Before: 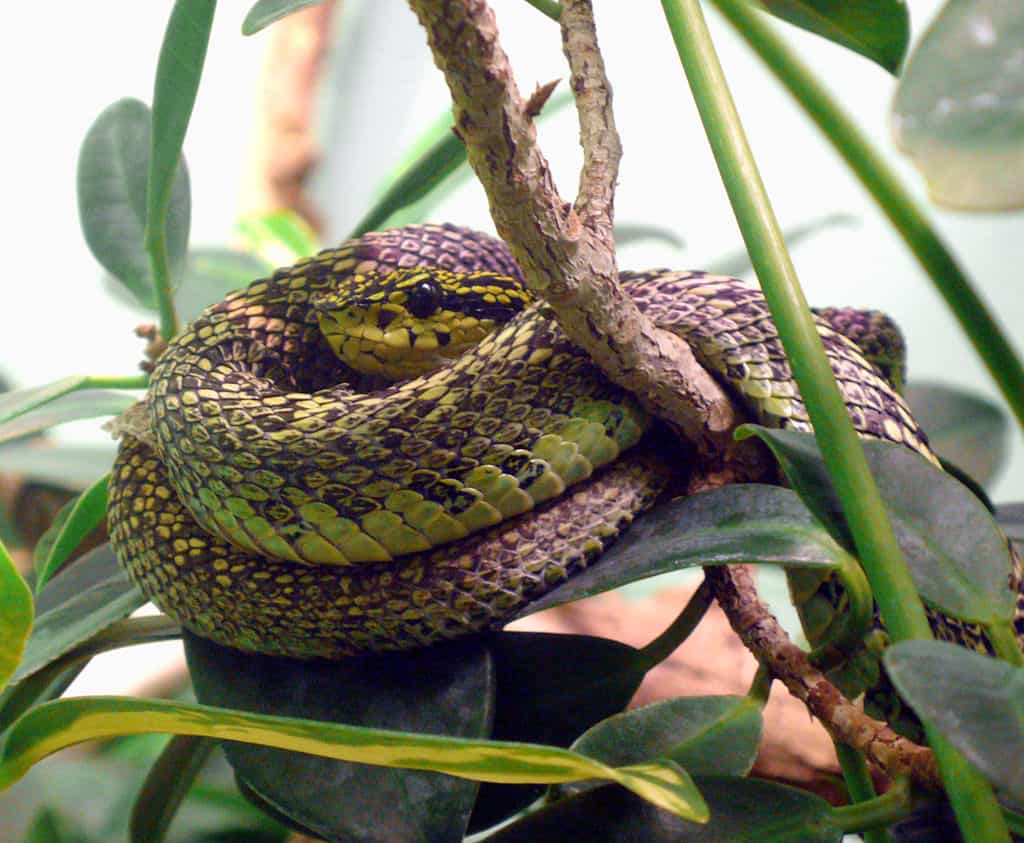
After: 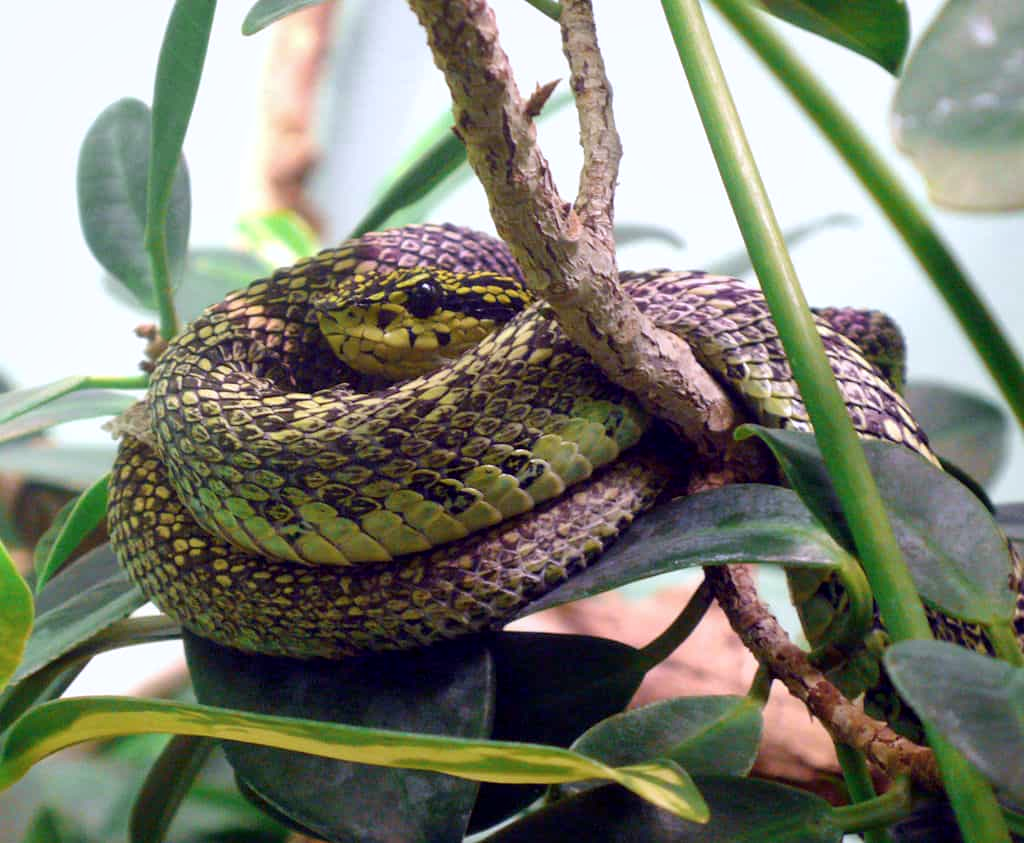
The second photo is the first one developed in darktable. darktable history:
local contrast: mode bilateral grid, contrast 21, coarseness 50, detail 119%, midtone range 0.2
color calibration: gray › normalize channels true, illuminant as shot in camera, x 0.358, y 0.373, temperature 4628.91 K, gamut compression 0.017
